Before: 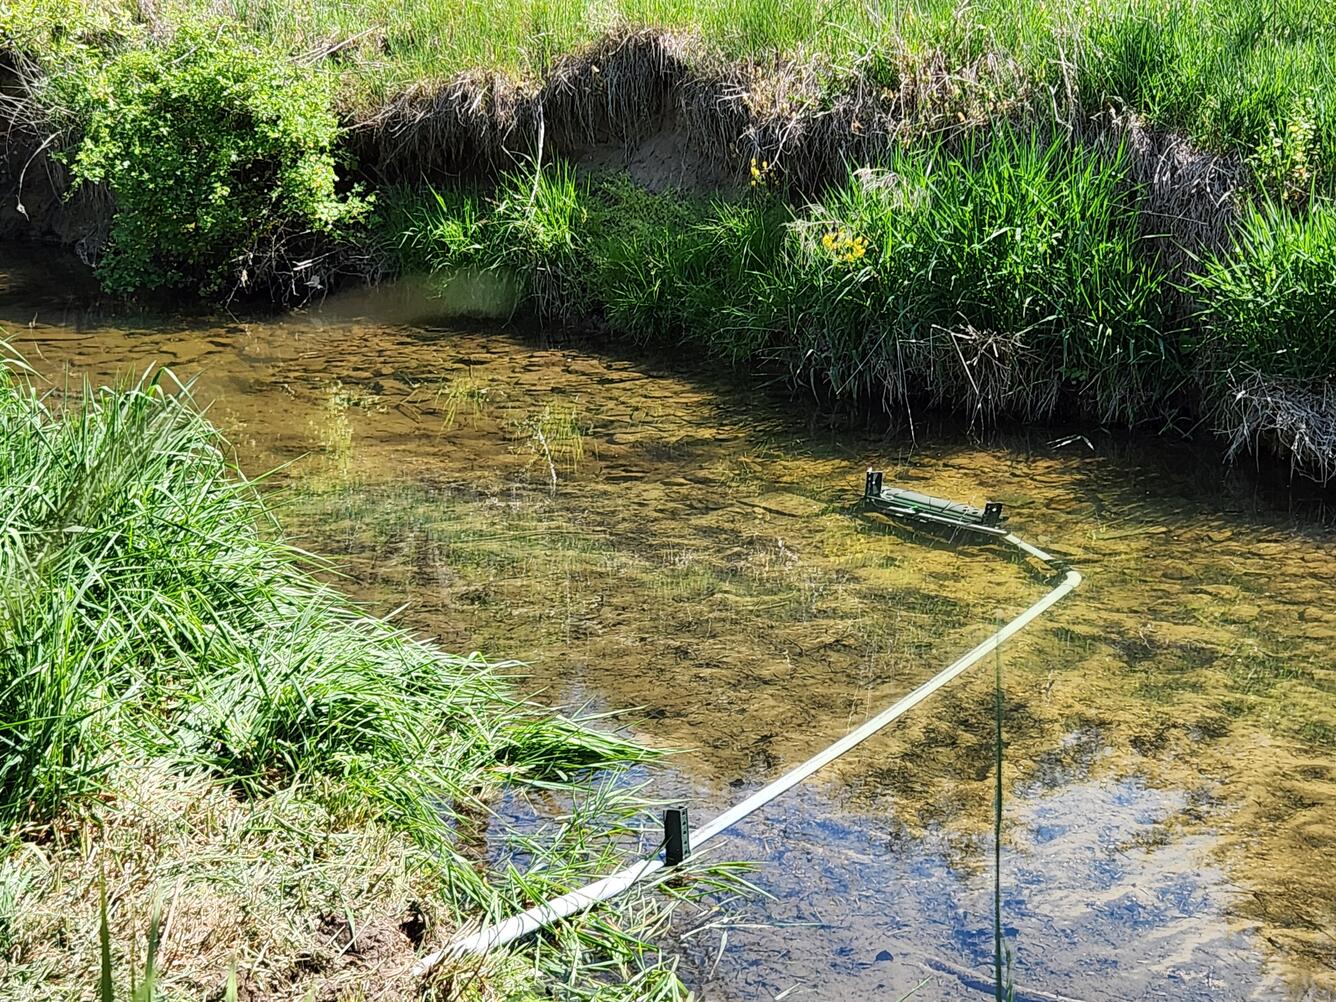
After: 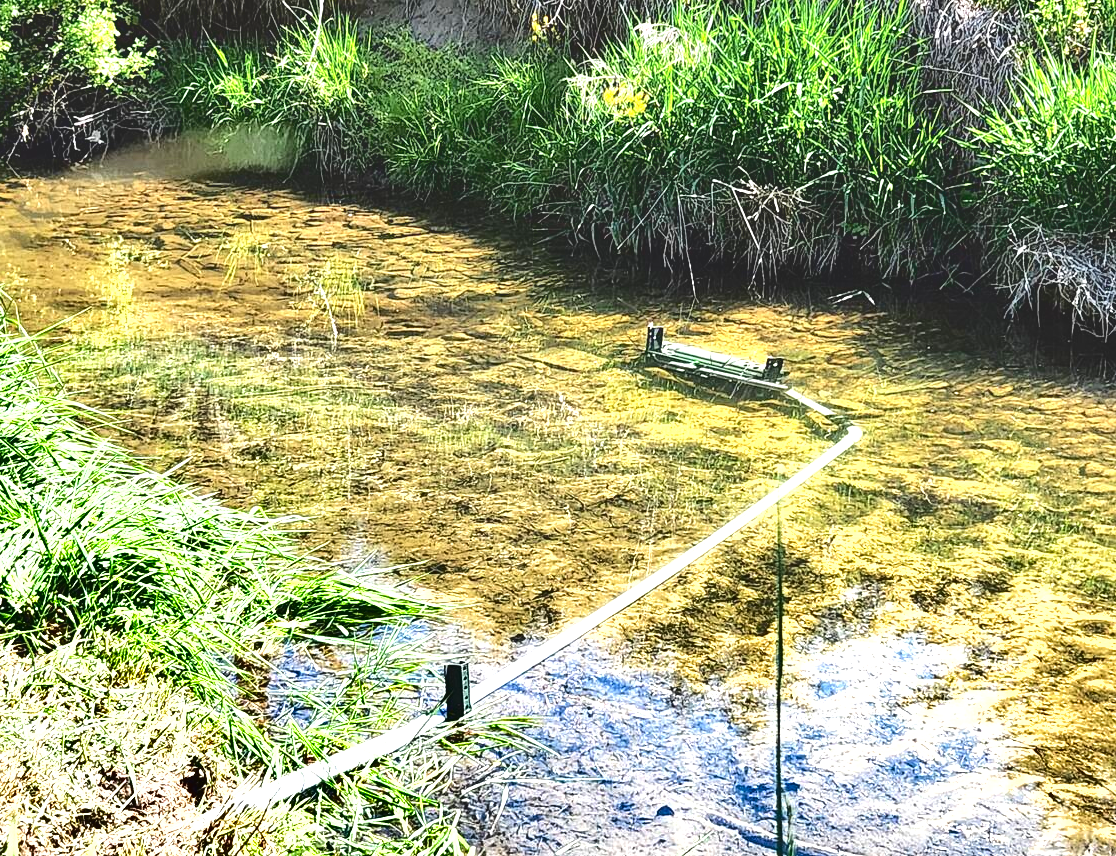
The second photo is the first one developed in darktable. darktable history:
shadows and highlights: soften with gaussian
exposure: black level correction 0, exposure 1.293 EV, compensate exposure bias true, compensate highlight preservation false
crop: left 16.402%, top 14.492%
tone curve: curves: ch0 [(0, 0) (0.003, 0.139) (0.011, 0.14) (0.025, 0.138) (0.044, 0.14) (0.069, 0.149) (0.1, 0.161) (0.136, 0.179) (0.177, 0.203) (0.224, 0.245) (0.277, 0.302) (0.335, 0.382) (0.399, 0.461) (0.468, 0.546) (0.543, 0.614) (0.623, 0.687) (0.709, 0.758) (0.801, 0.84) (0.898, 0.912) (1, 1)], color space Lab, independent channels, preserve colors none
